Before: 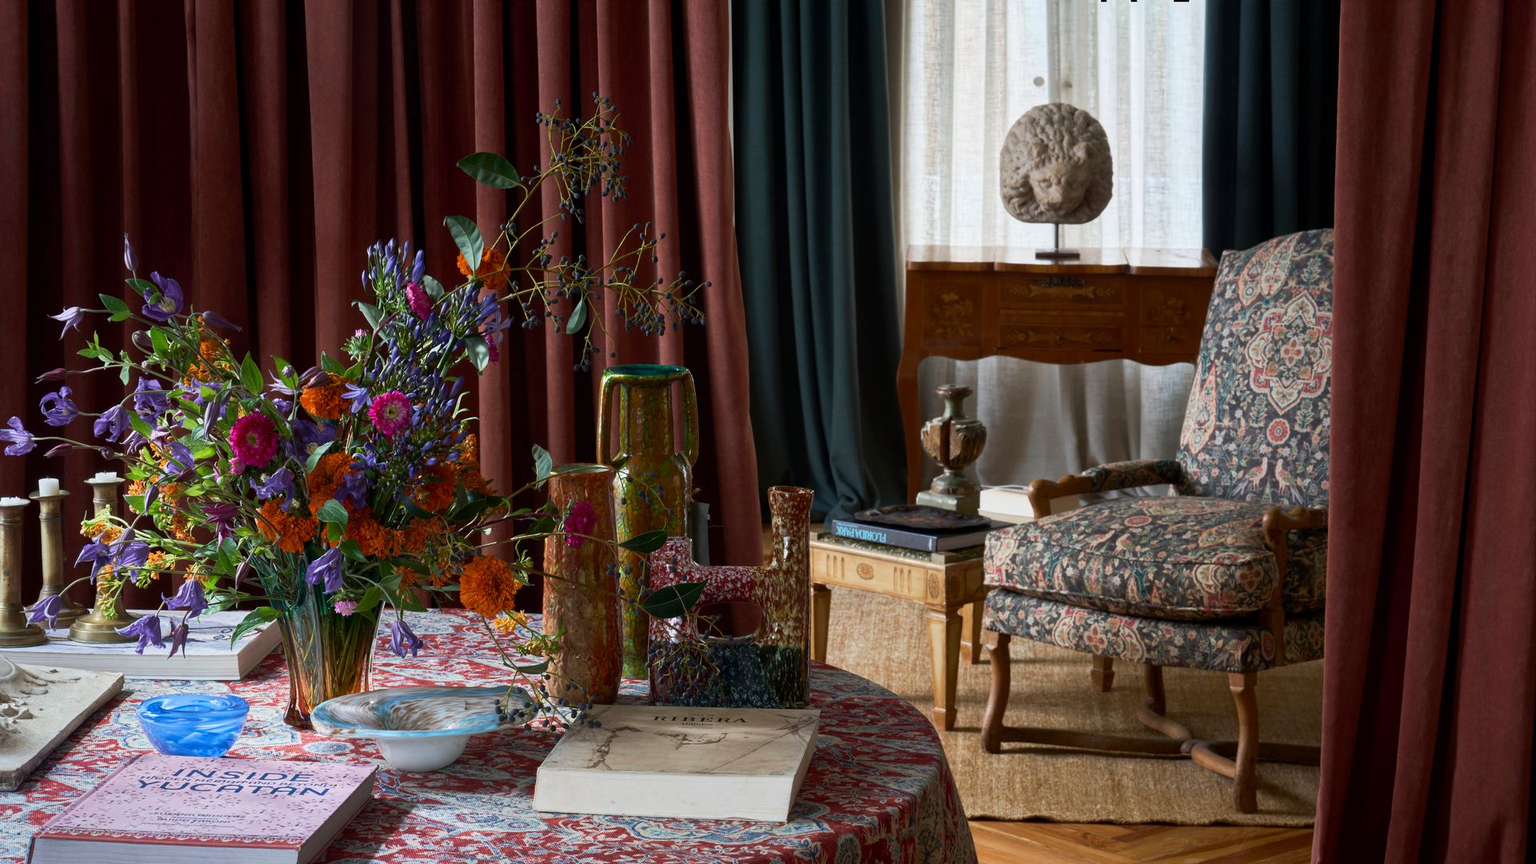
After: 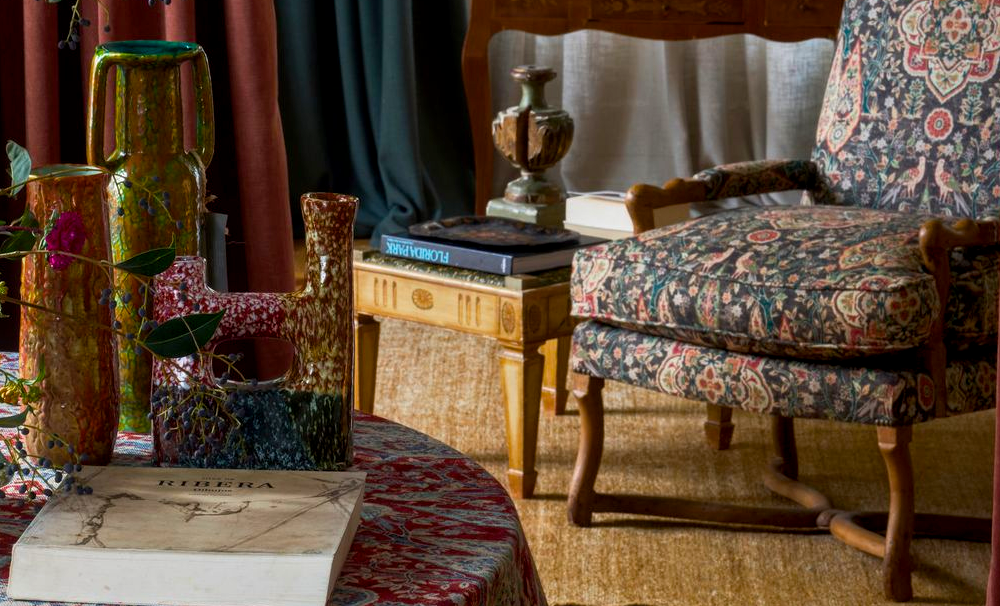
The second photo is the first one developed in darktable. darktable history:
local contrast: on, module defaults
crop: left 34.347%, top 38.438%, right 13.536%, bottom 5.395%
color balance rgb: perceptual saturation grading › global saturation 30.714%, global vibrance 14.997%
